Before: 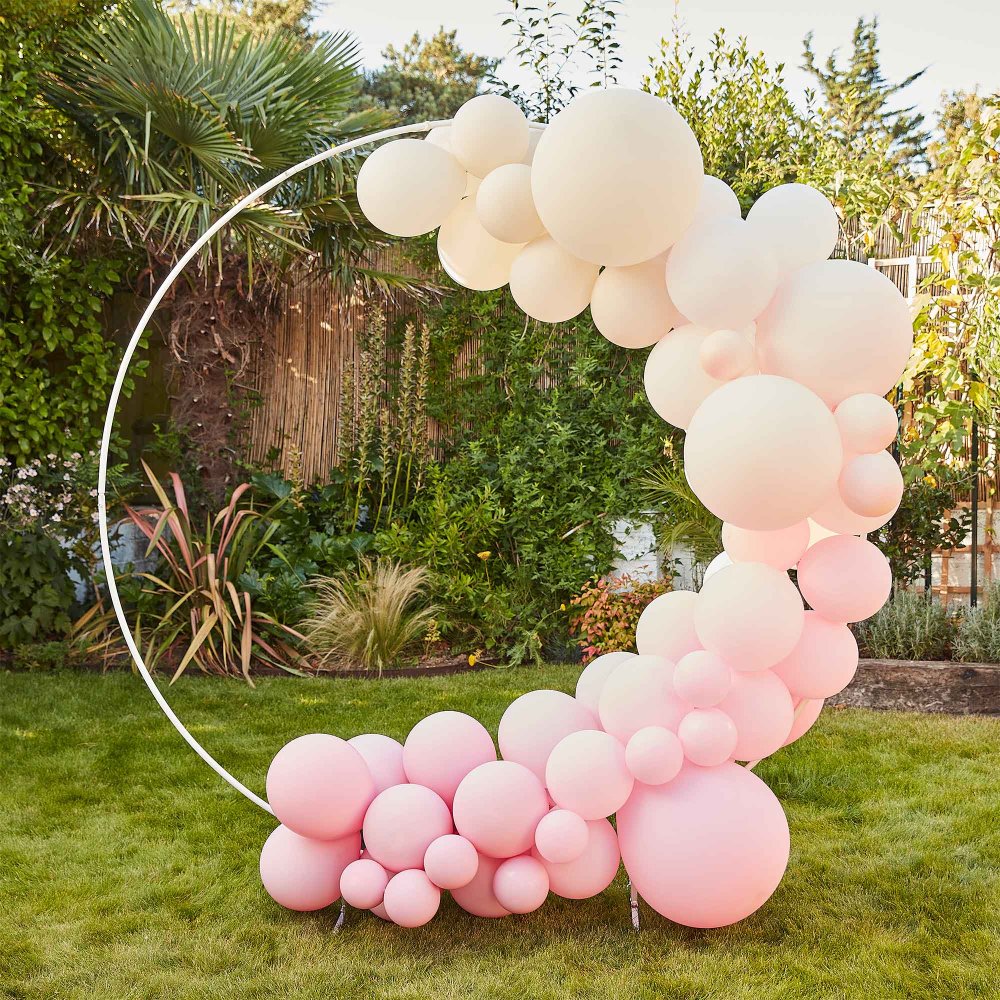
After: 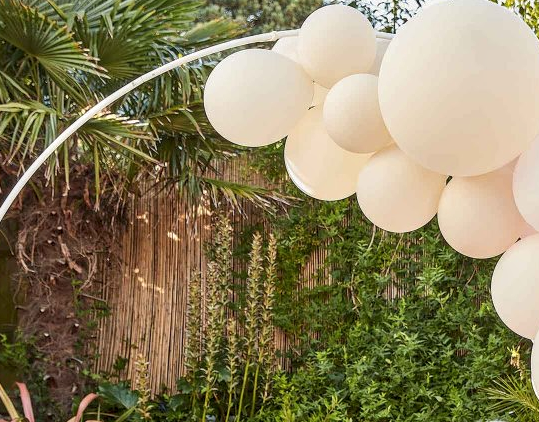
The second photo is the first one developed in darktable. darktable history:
local contrast: on, module defaults
crop: left 15.306%, top 9.065%, right 30.789%, bottom 48.638%
